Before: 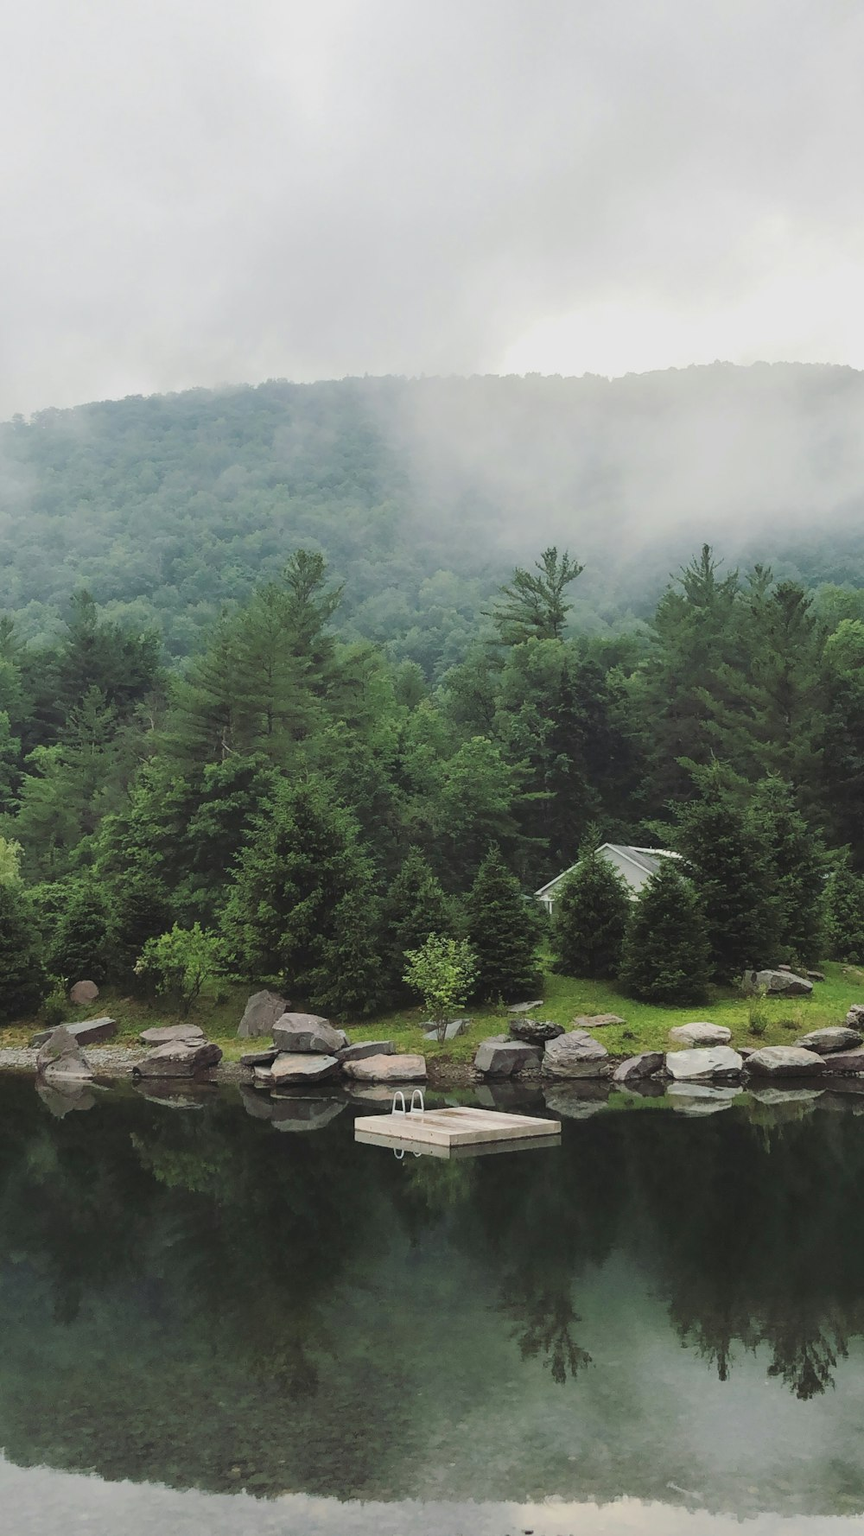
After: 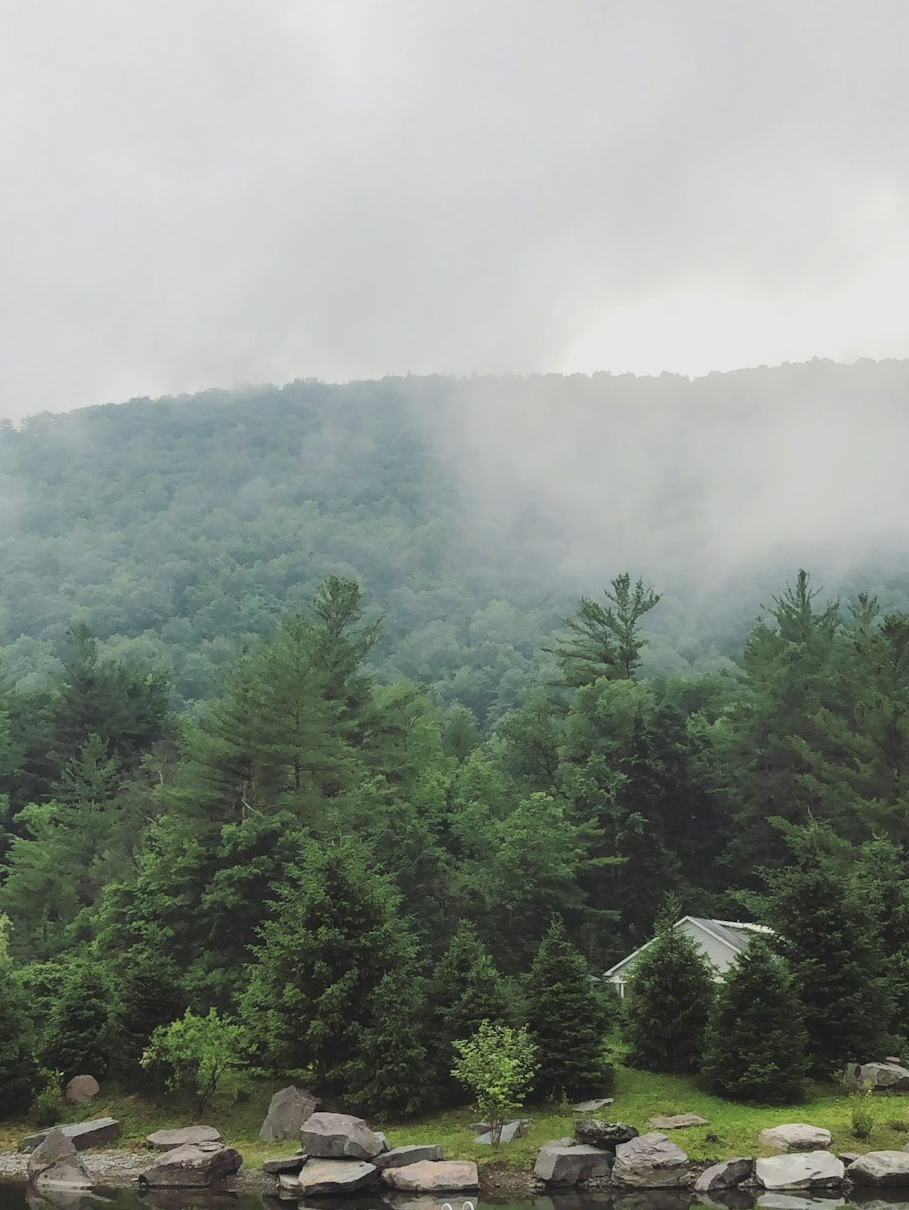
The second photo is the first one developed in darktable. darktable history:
crop: left 1.518%, top 3.428%, right 7.572%, bottom 28.509%
